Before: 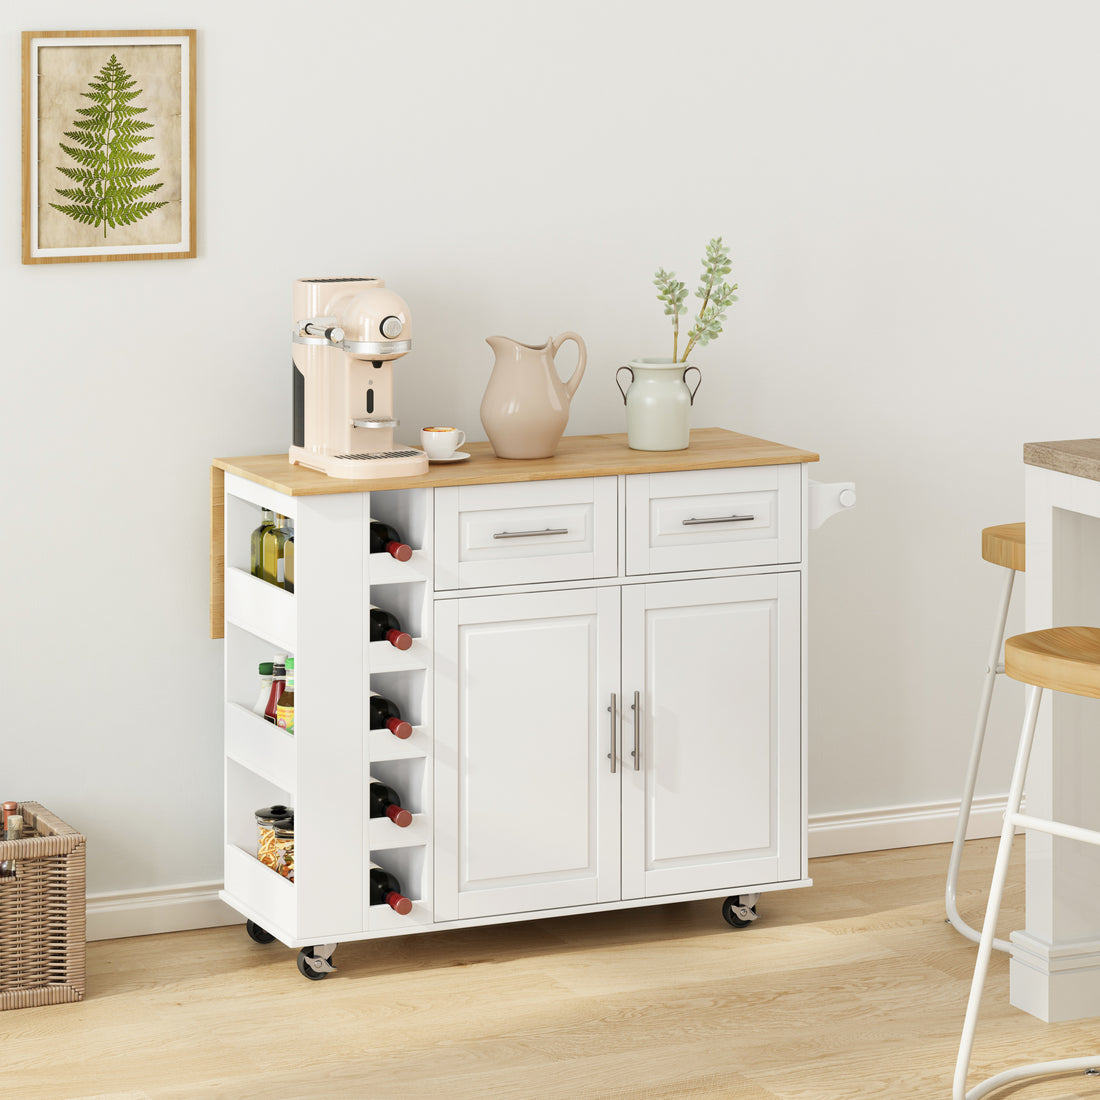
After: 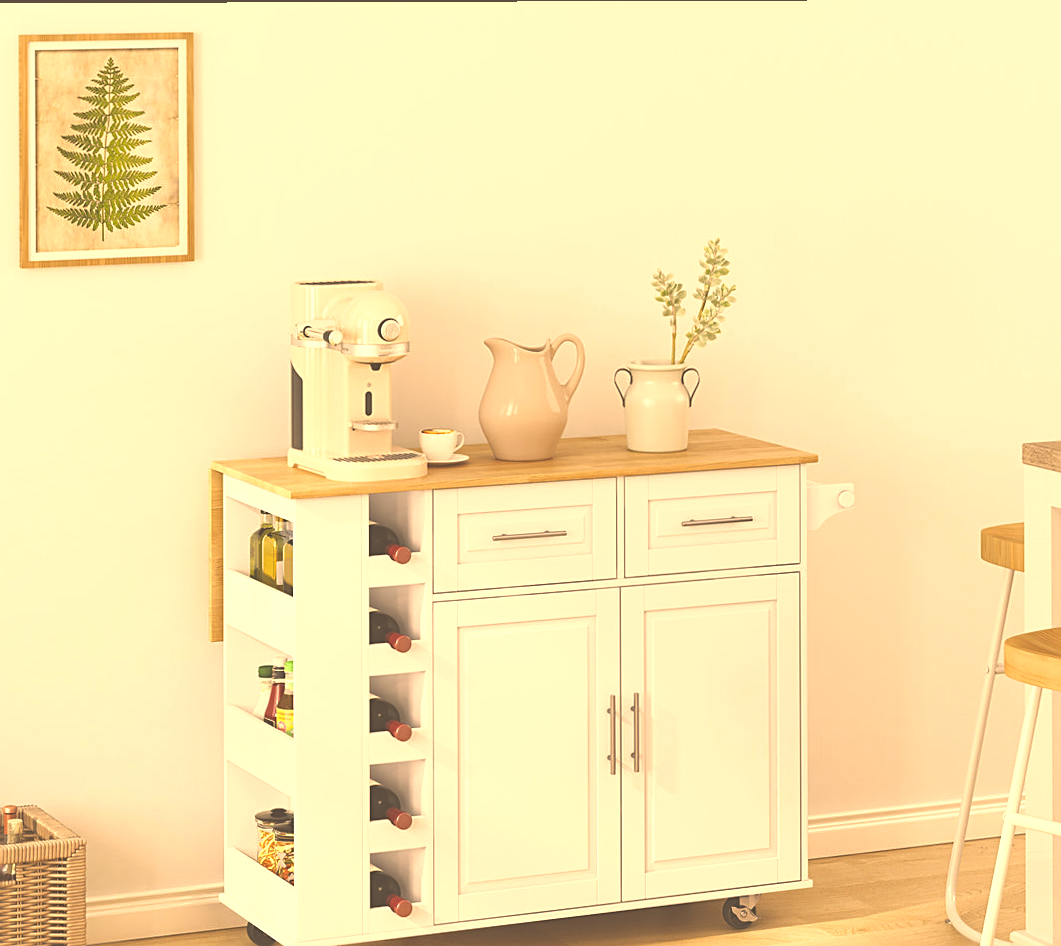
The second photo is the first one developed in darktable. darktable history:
shadows and highlights: radius 127.98, shadows 21.09, highlights -23, low approximation 0.01
exposure: black level correction -0.07, exposure 0.502 EV, compensate exposure bias true, compensate highlight preservation false
sharpen: on, module defaults
color correction: highlights a* 14.82, highlights b* 31.26
crop and rotate: angle 0.198°, left 0.304%, right 3.56%, bottom 14.229%
contrast brightness saturation: contrast 0.026, brightness -0.033
